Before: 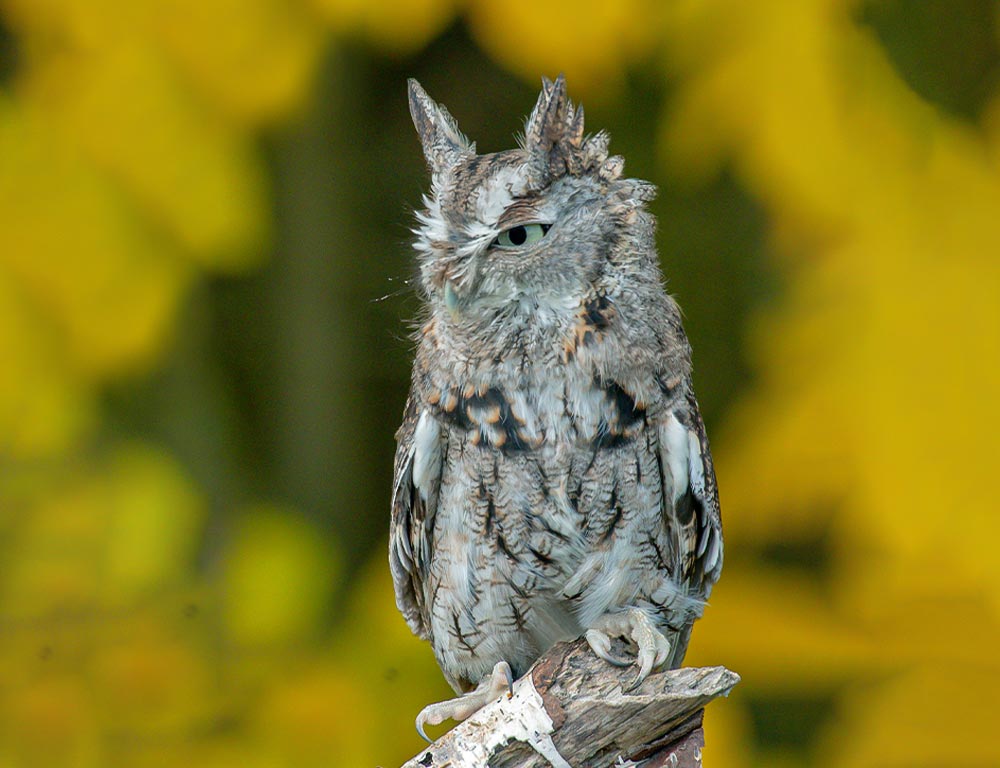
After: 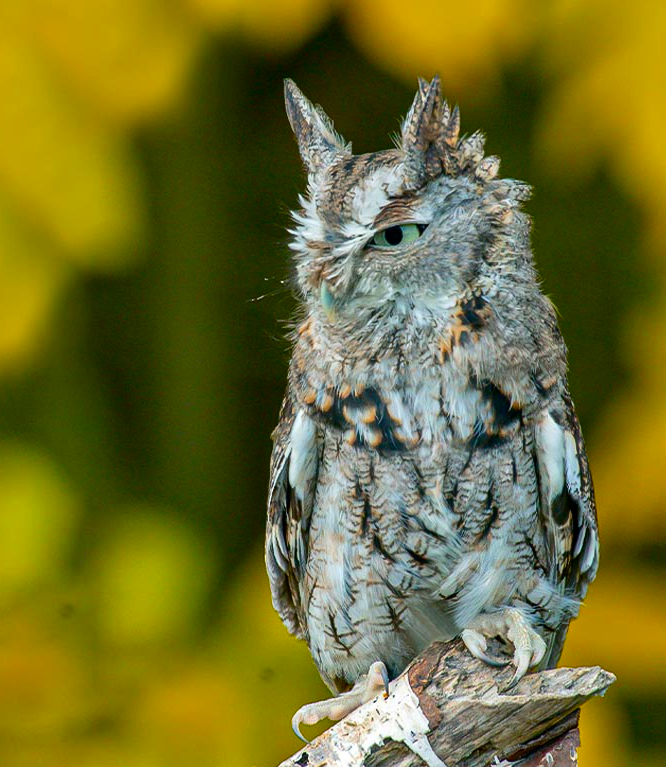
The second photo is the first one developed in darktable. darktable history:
crop and rotate: left 12.491%, right 20.902%
contrast brightness saturation: contrast 0.146, brightness -0.011, saturation 0.097
color balance rgb: shadows lift › chroma 0.664%, shadows lift › hue 115.3°, perceptual saturation grading › global saturation 25.757%, global vibrance 25.216%
exposure: compensate highlight preservation false
